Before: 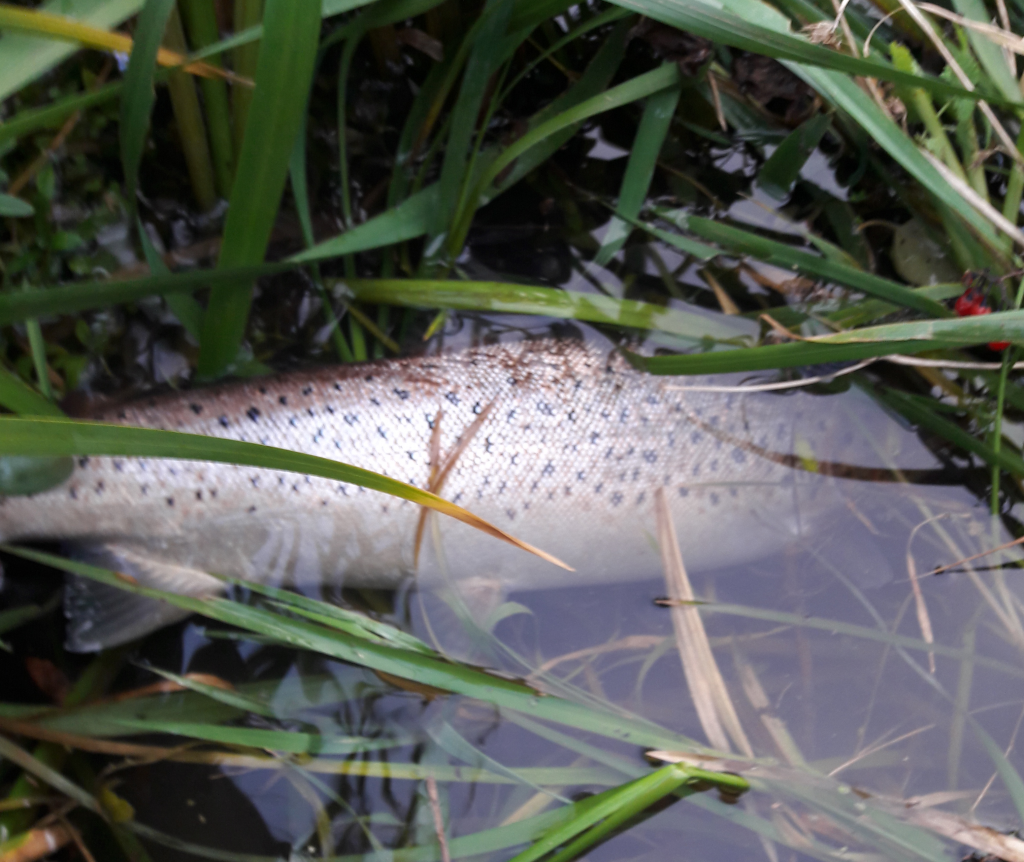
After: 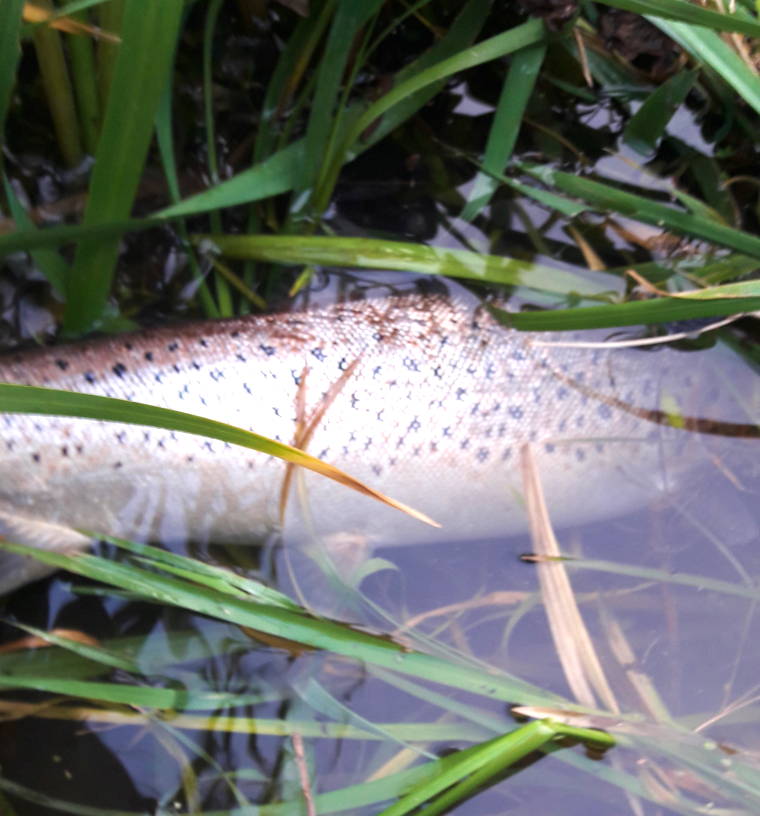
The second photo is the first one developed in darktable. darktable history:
velvia: on, module defaults
crop and rotate: left 13.15%, top 5.251%, right 12.609%
contrast brightness saturation: contrast 0.05
exposure: black level correction 0, exposure 0.5 EV, compensate highlight preservation false
